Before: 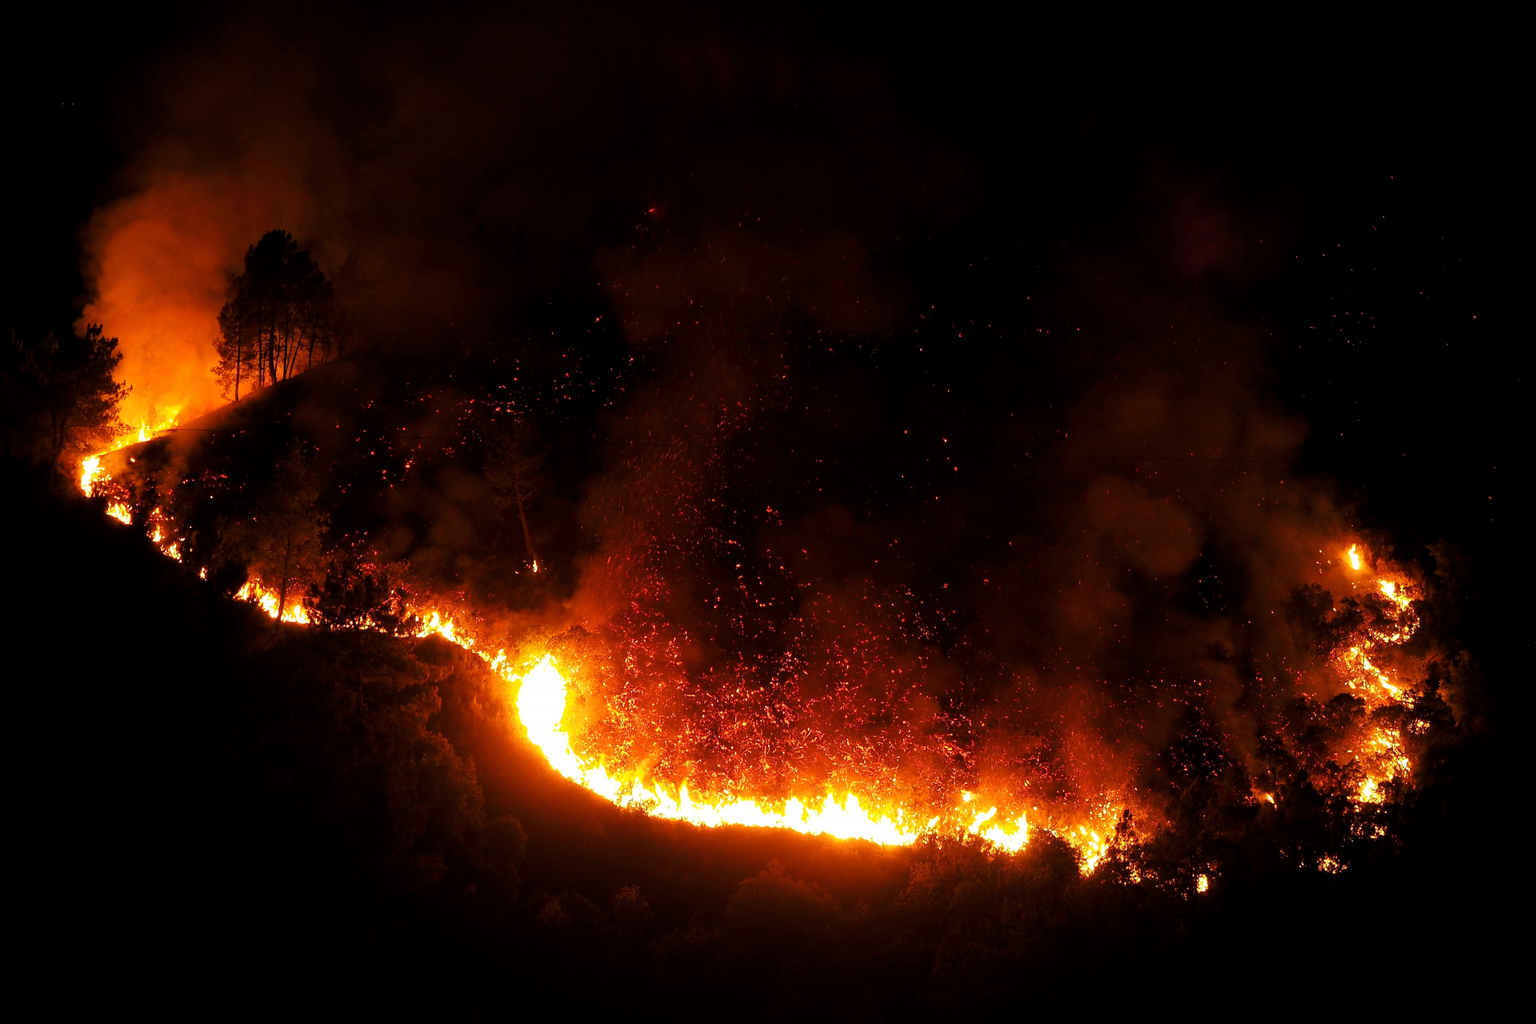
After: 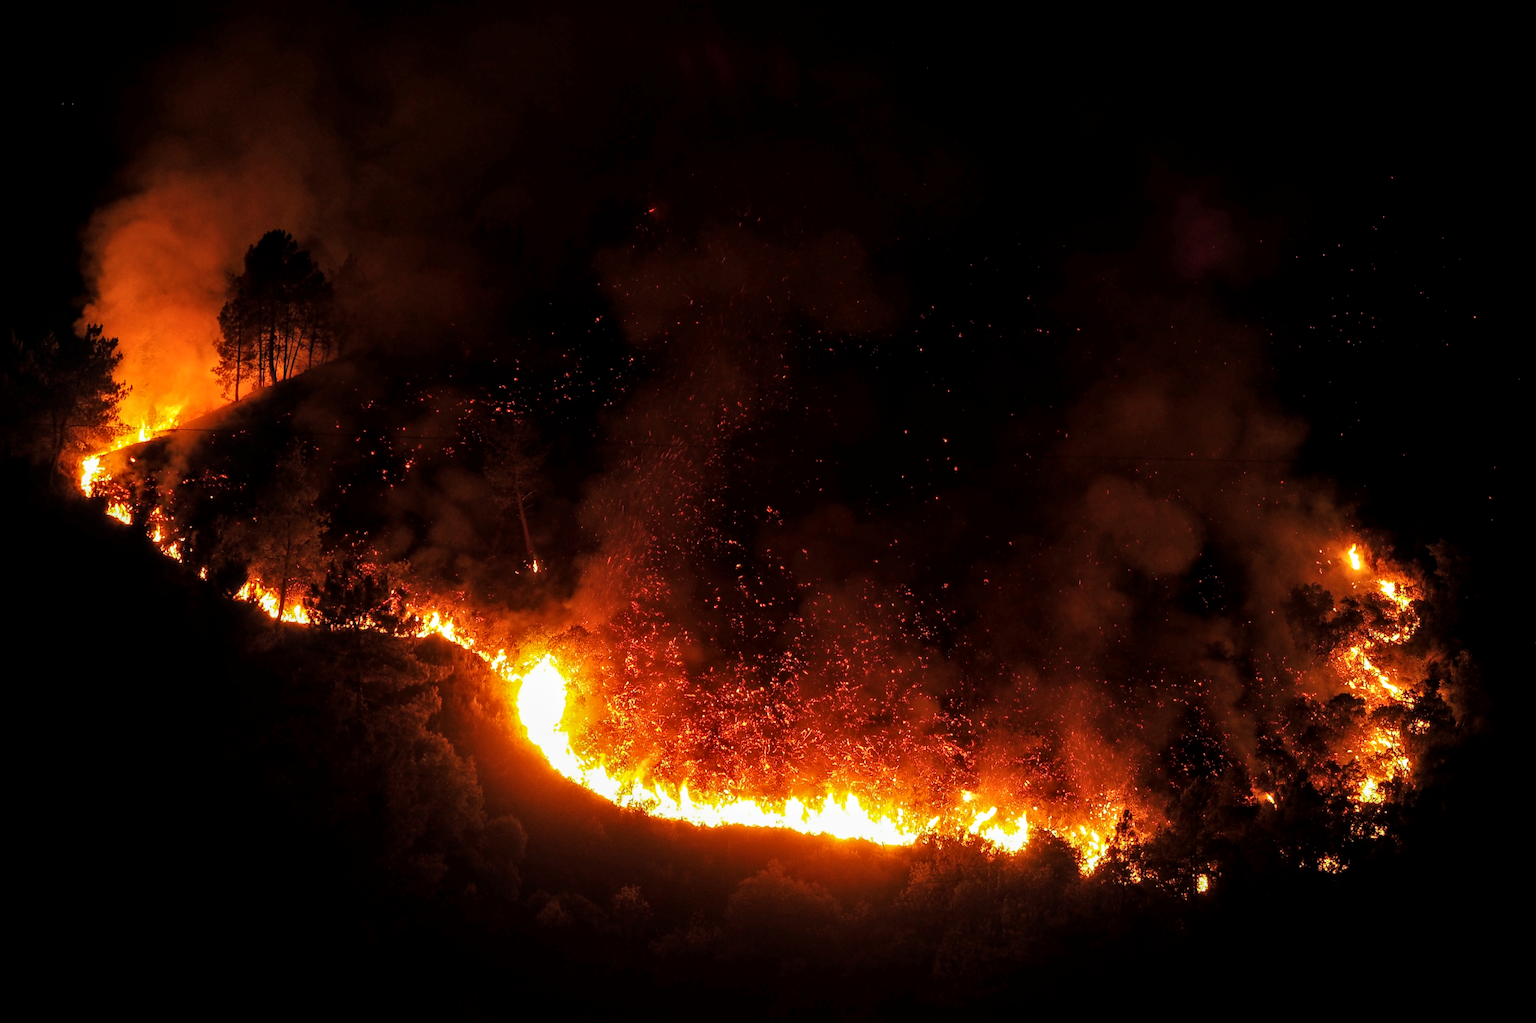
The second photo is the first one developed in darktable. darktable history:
local contrast: on, module defaults
color balance: on, module defaults
velvia: on, module defaults
